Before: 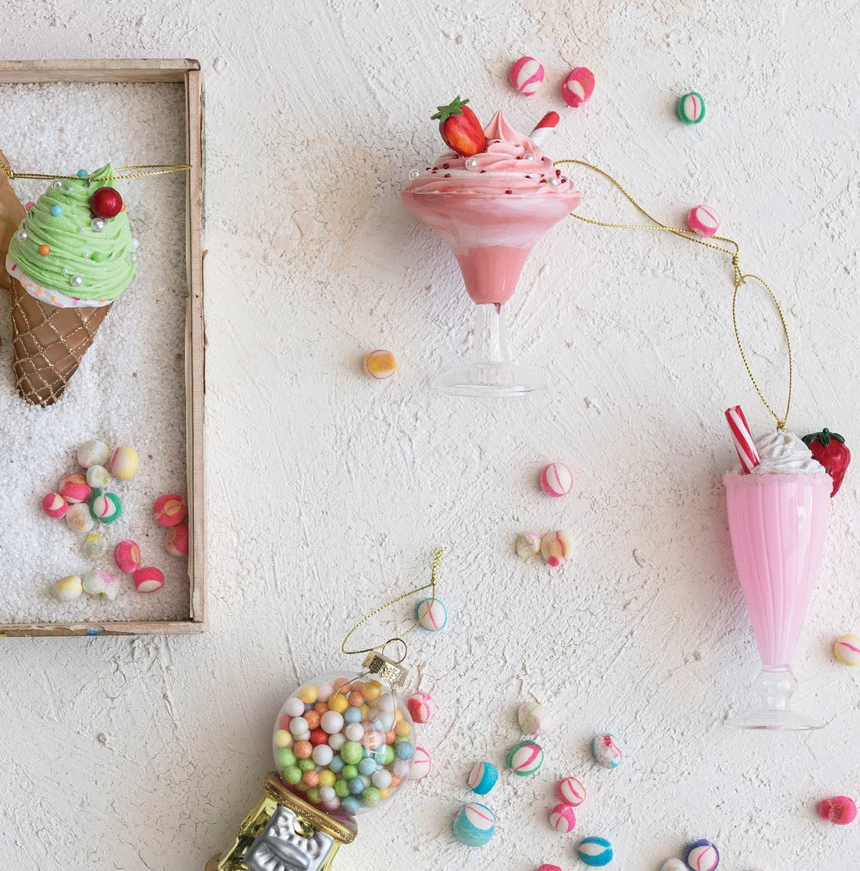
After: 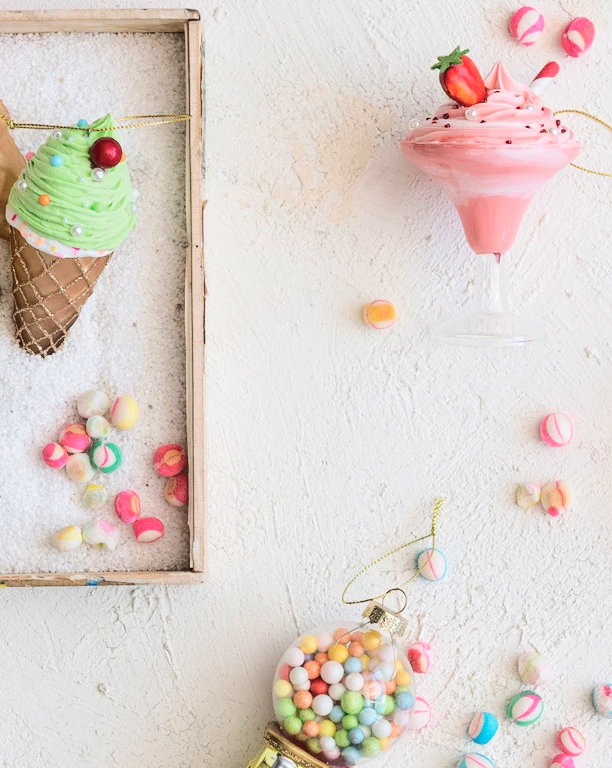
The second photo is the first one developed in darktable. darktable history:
crop: top 5.803%, right 27.864%, bottom 5.804%
rgb curve: curves: ch0 [(0, 0) (0.284, 0.292) (0.505, 0.644) (1, 1)]; ch1 [(0, 0) (0.284, 0.292) (0.505, 0.644) (1, 1)]; ch2 [(0, 0) (0.284, 0.292) (0.505, 0.644) (1, 1)], compensate middle gray true
